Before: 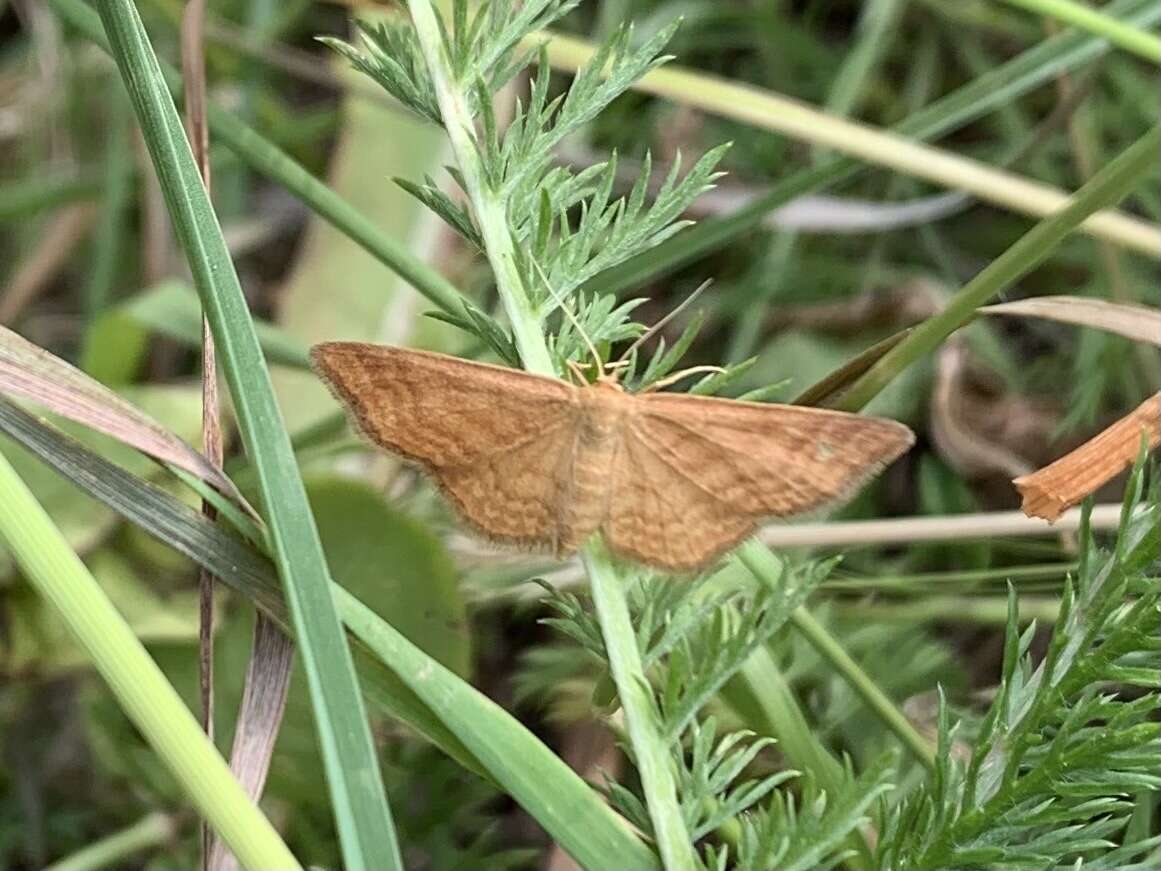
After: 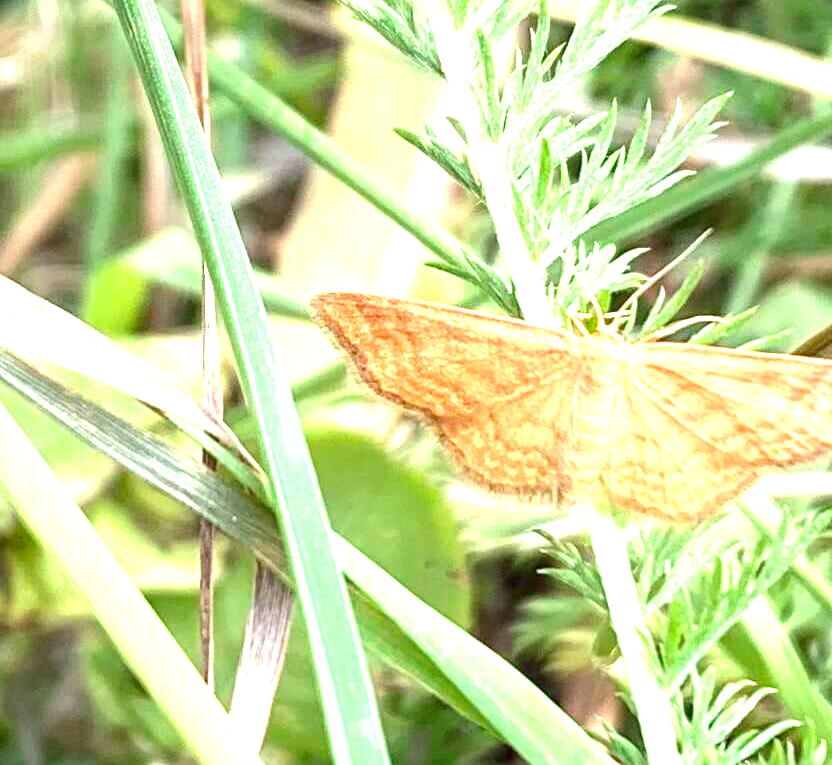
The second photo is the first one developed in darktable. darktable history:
tone equalizer: on, module defaults
exposure: black level correction 0, exposure 1.741 EV, compensate exposure bias true, compensate highlight preservation false
crop: top 5.803%, right 27.864%, bottom 5.804%
